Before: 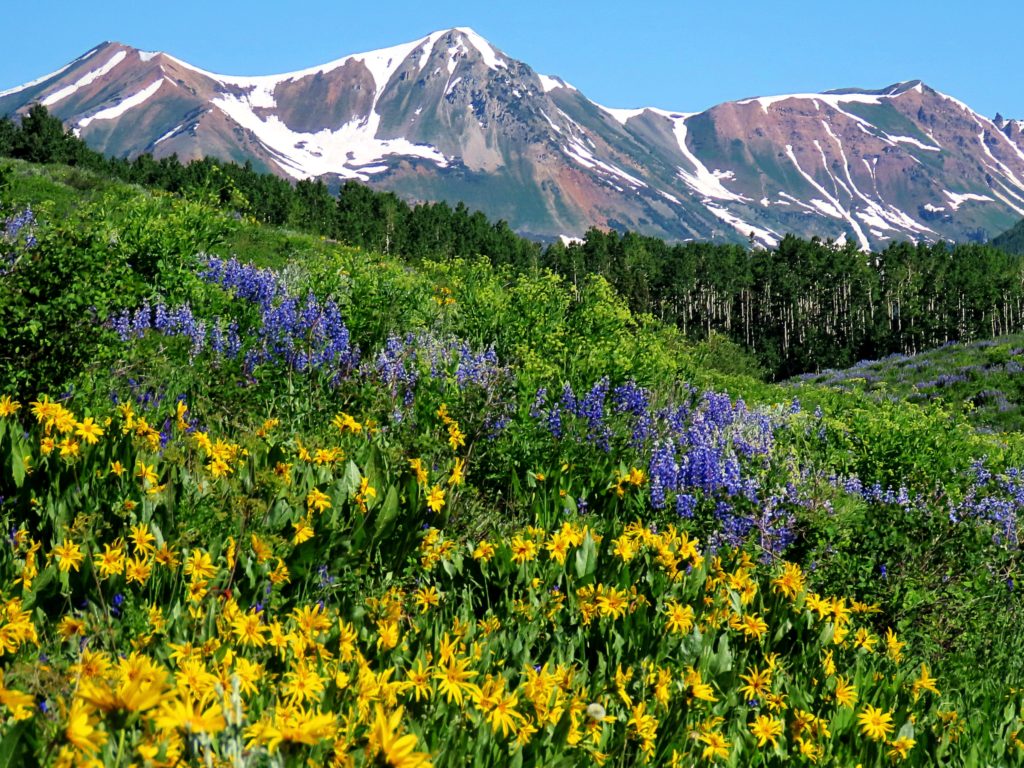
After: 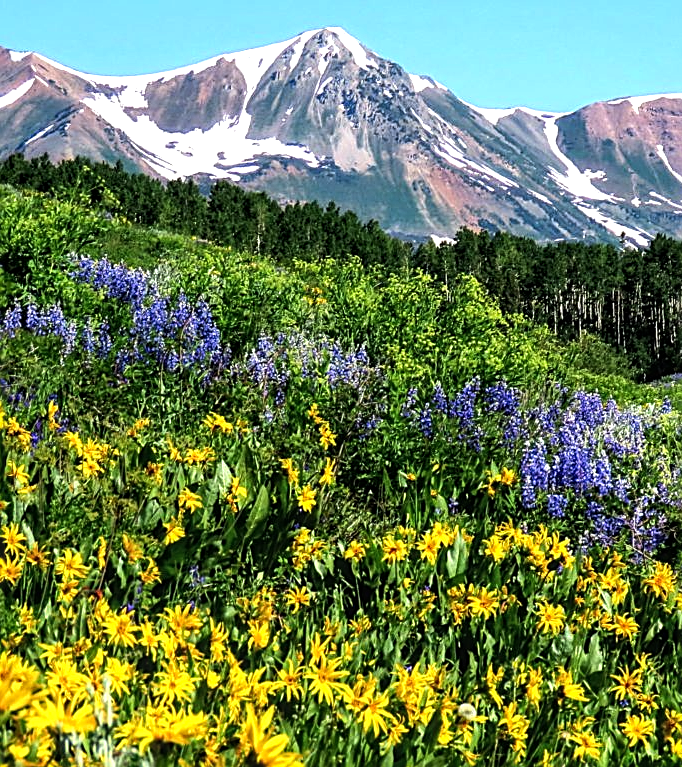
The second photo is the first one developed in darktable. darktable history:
local contrast: on, module defaults
tone equalizer: -8 EV -0.75 EV, -7 EV -0.7 EV, -6 EV -0.6 EV, -5 EV -0.4 EV, -3 EV 0.4 EV, -2 EV 0.6 EV, -1 EV 0.7 EV, +0 EV 0.75 EV, edges refinement/feathering 500, mask exposure compensation -1.57 EV, preserve details no
sharpen: on, module defaults
crop and rotate: left 12.673%, right 20.66%
